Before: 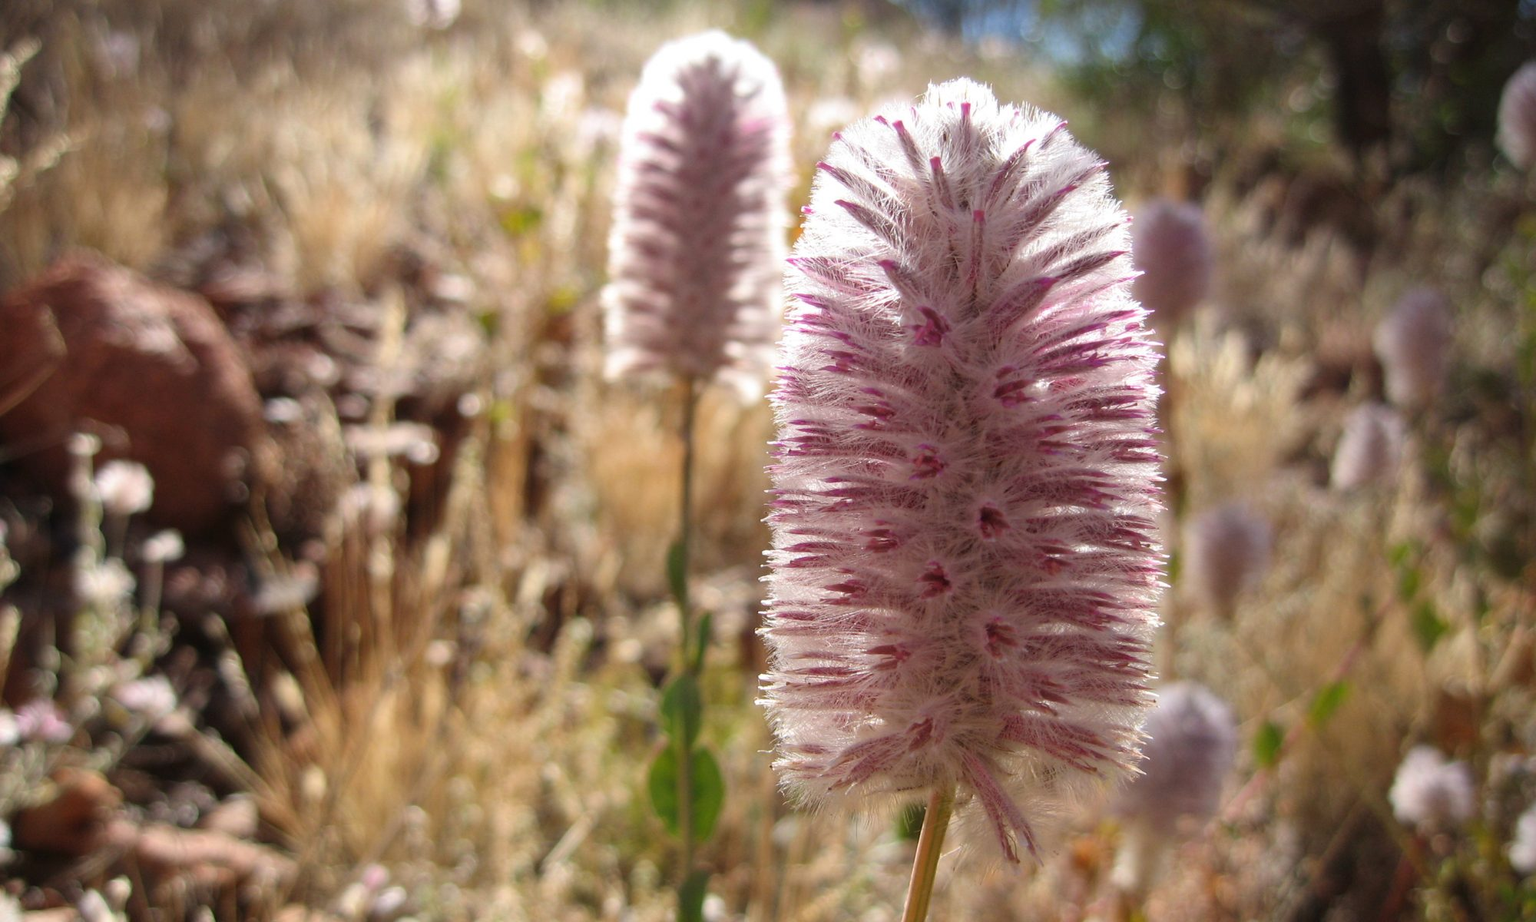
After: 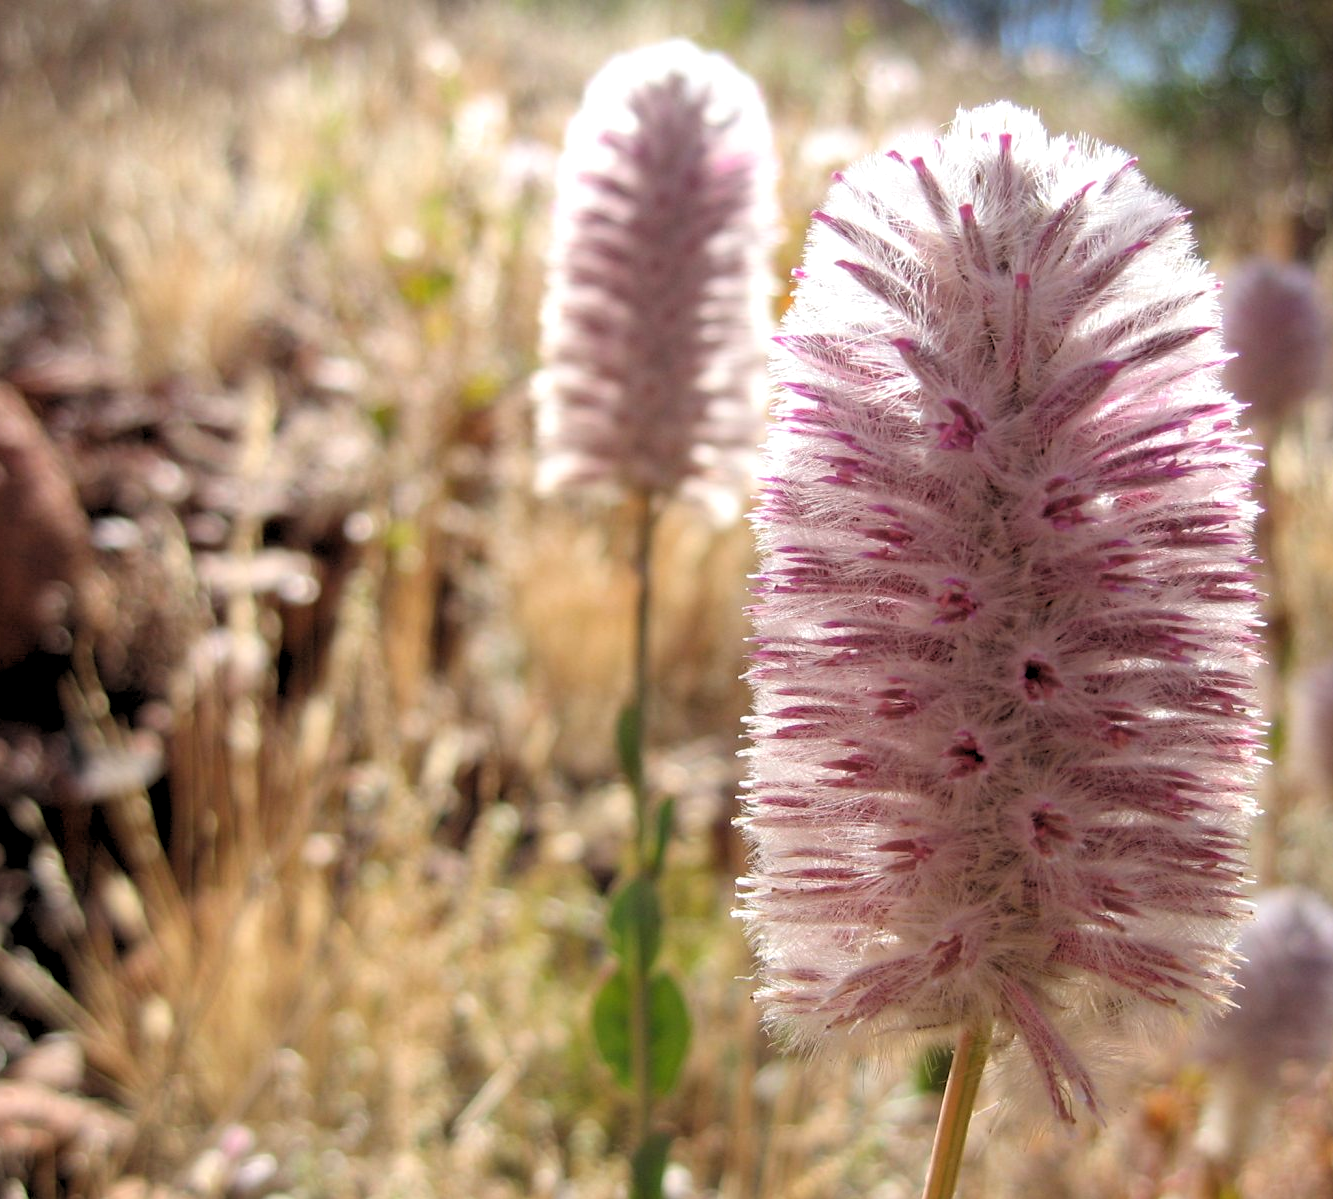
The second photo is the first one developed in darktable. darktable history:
crop and rotate: left 12.648%, right 20.685%
rgb levels: levels [[0.013, 0.434, 0.89], [0, 0.5, 1], [0, 0.5, 1]]
